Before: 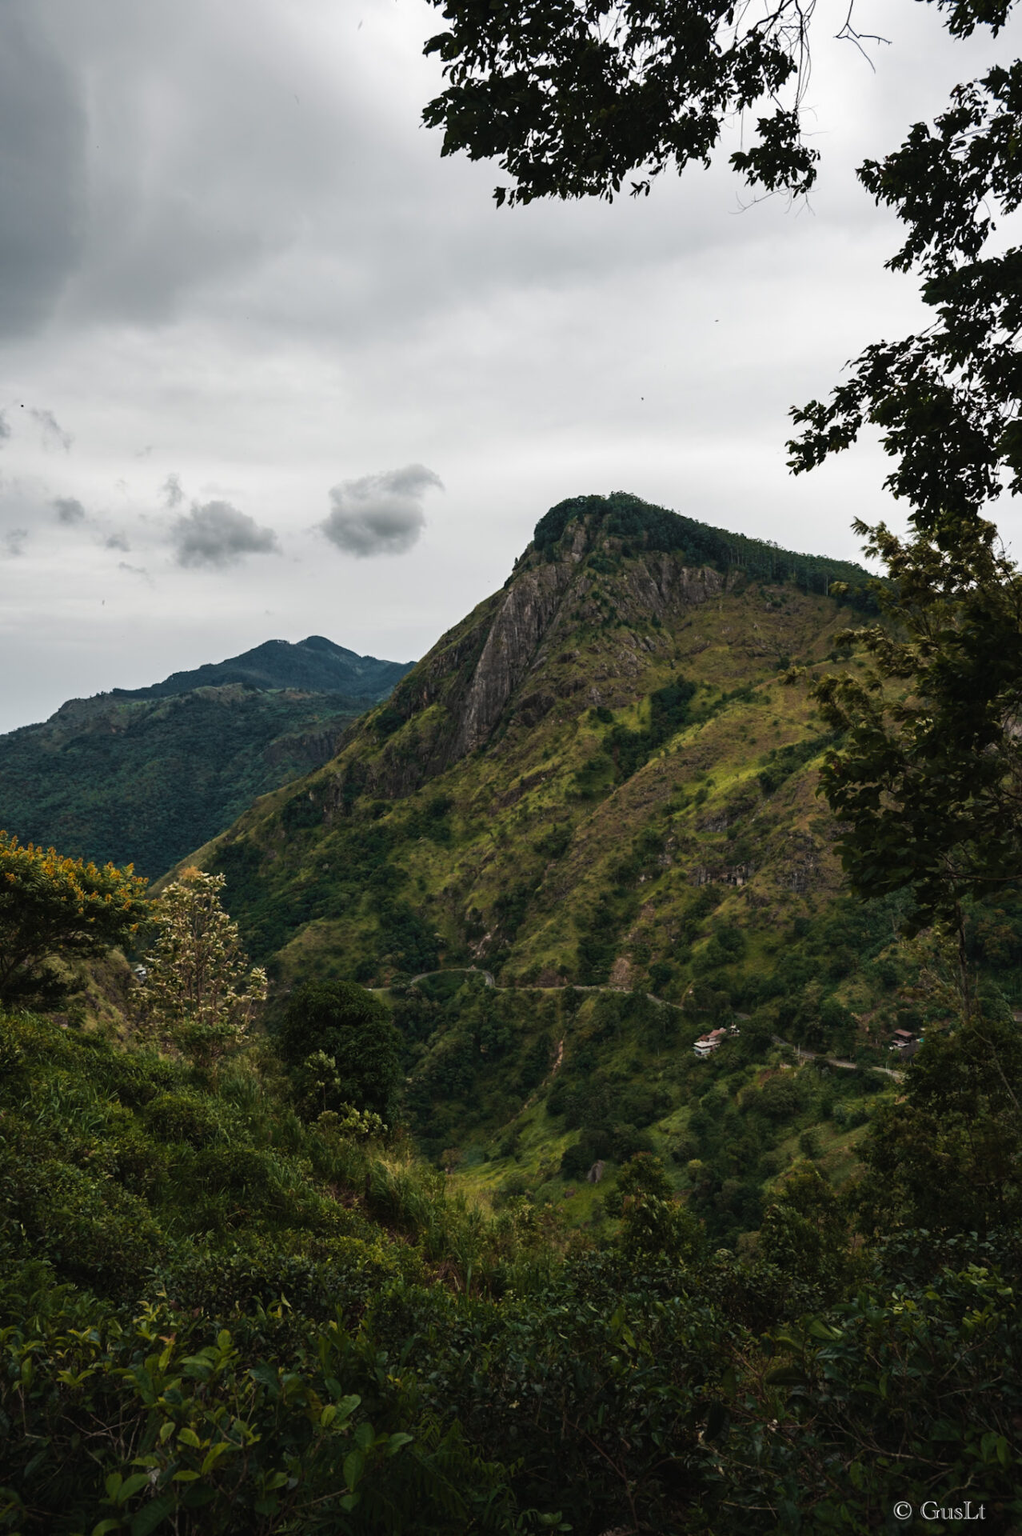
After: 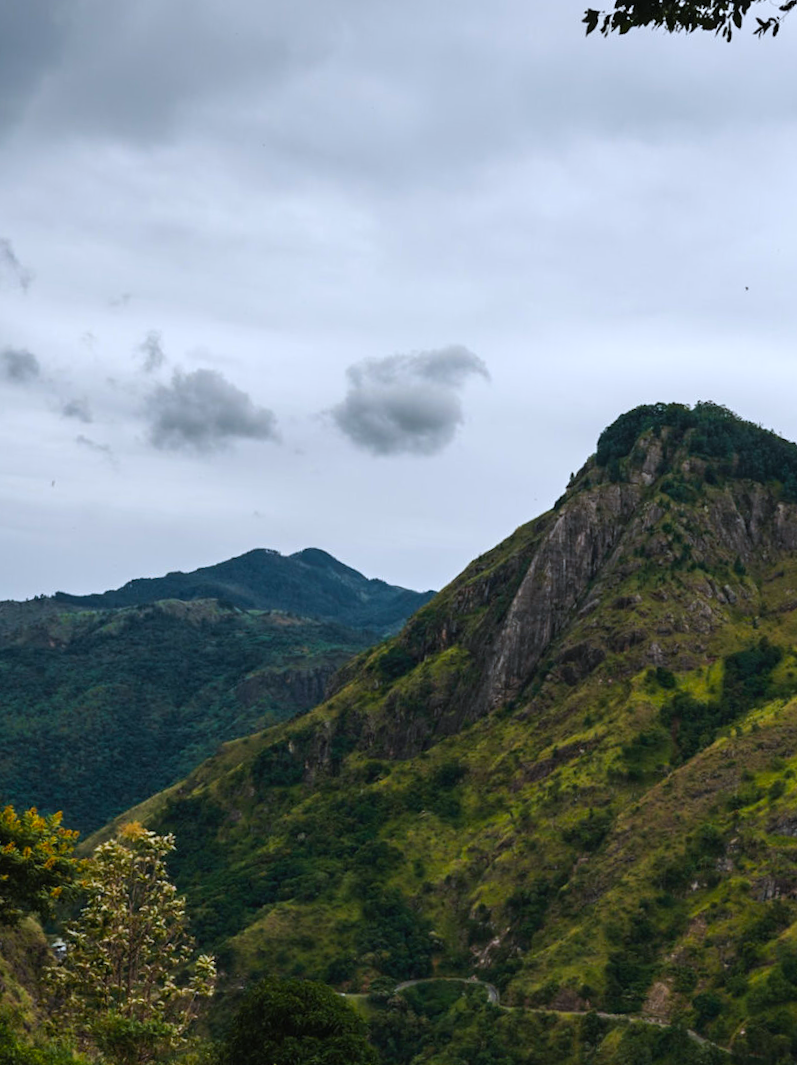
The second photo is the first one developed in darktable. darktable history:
white balance: red 0.954, blue 1.079
crop and rotate: angle -4.99°, left 2.122%, top 6.945%, right 27.566%, bottom 30.519%
color balance rgb: perceptual saturation grading › global saturation 20%, global vibrance 20%
